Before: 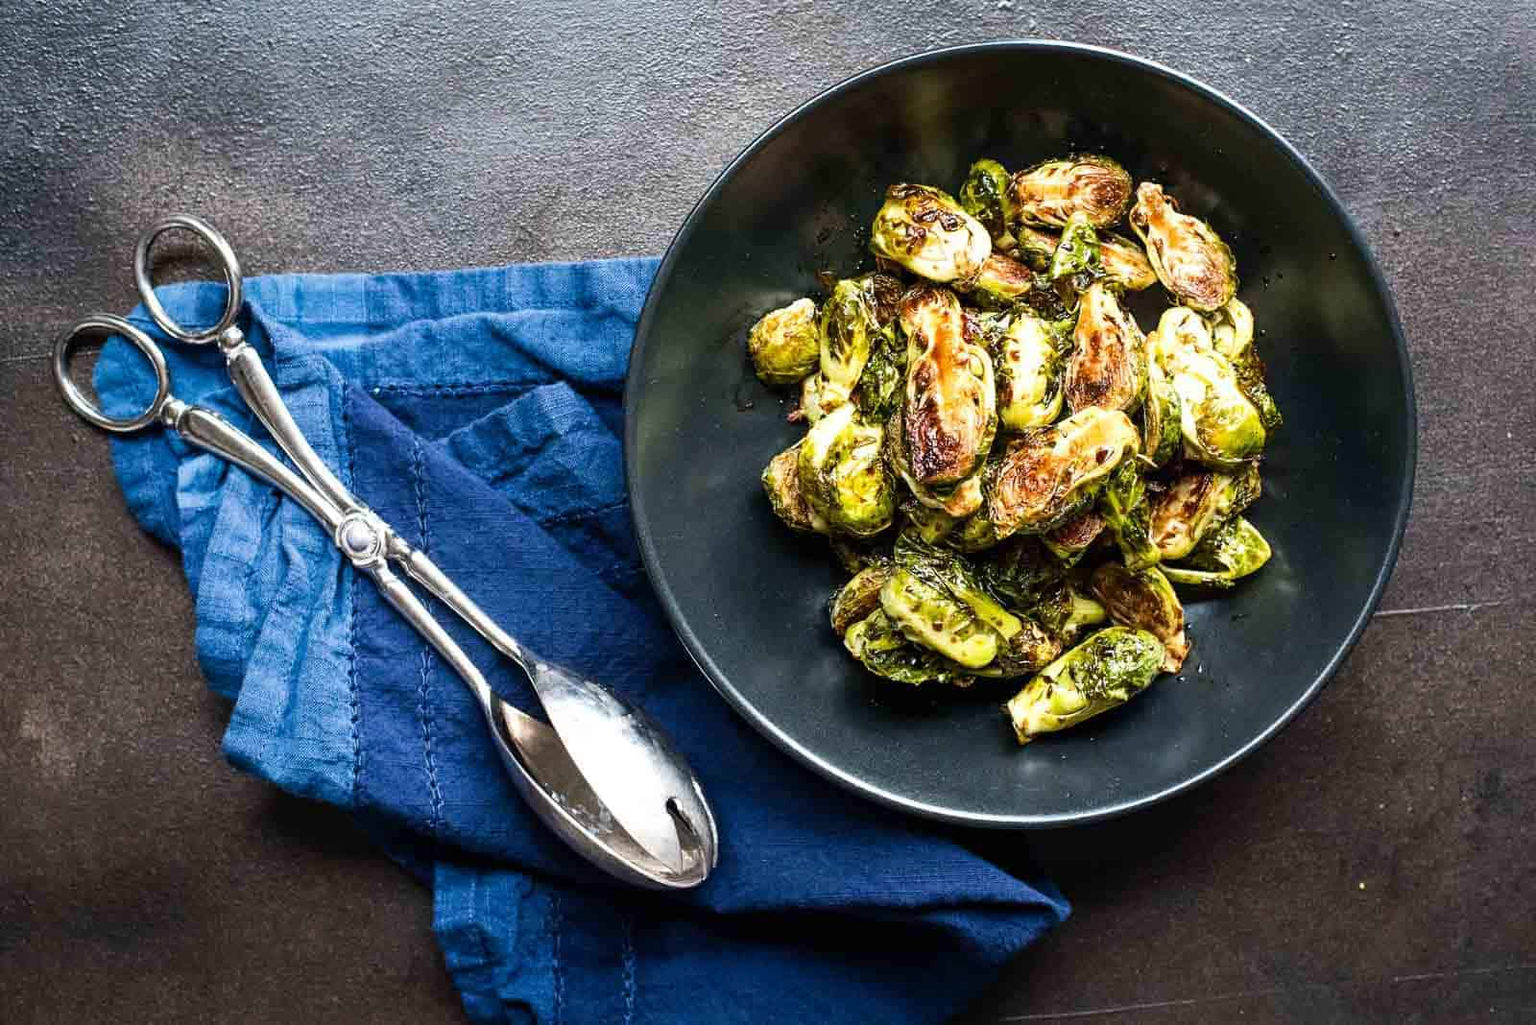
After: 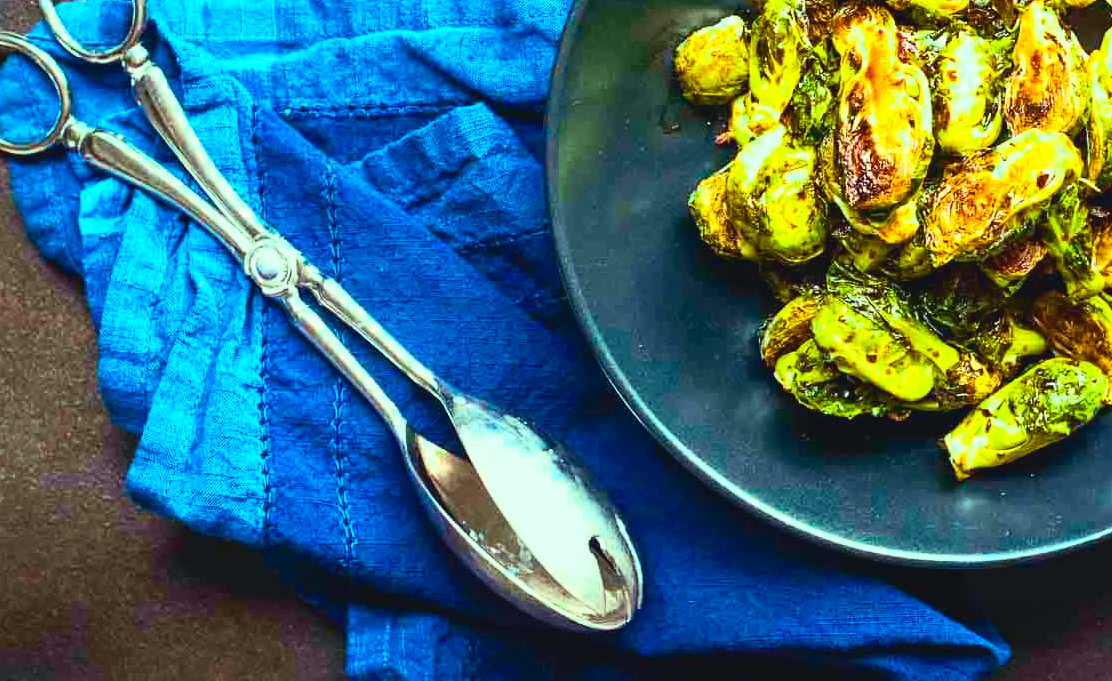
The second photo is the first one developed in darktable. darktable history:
tone curve: curves: ch0 [(0, 0.045) (0.155, 0.169) (0.46, 0.466) (0.751, 0.788) (1, 0.961)]; ch1 [(0, 0) (0.43, 0.408) (0.472, 0.469) (0.505, 0.503) (0.553, 0.563) (0.592, 0.581) (0.631, 0.625) (1, 1)]; ch2 [(0, 0) (0.505, 0.495) (0.55, 0.557) (0.583, 0.573) (1, 1)], color space Lab, independent channels
crop: left 6.599%, top 27.641%, right 23.88%, bottom 8.516%
color balance rgb: highlights gain › luminance 15.67%, highlights gain › chroma 6.946%, highlights gain › hue 122.64°, perceptual saturation grading › global saturation 25.601%, perceptual brilliance grading › global brilliance 9.594%, perceptual brilliance grading › shadows 14.282%, global vibrance 41.996%
